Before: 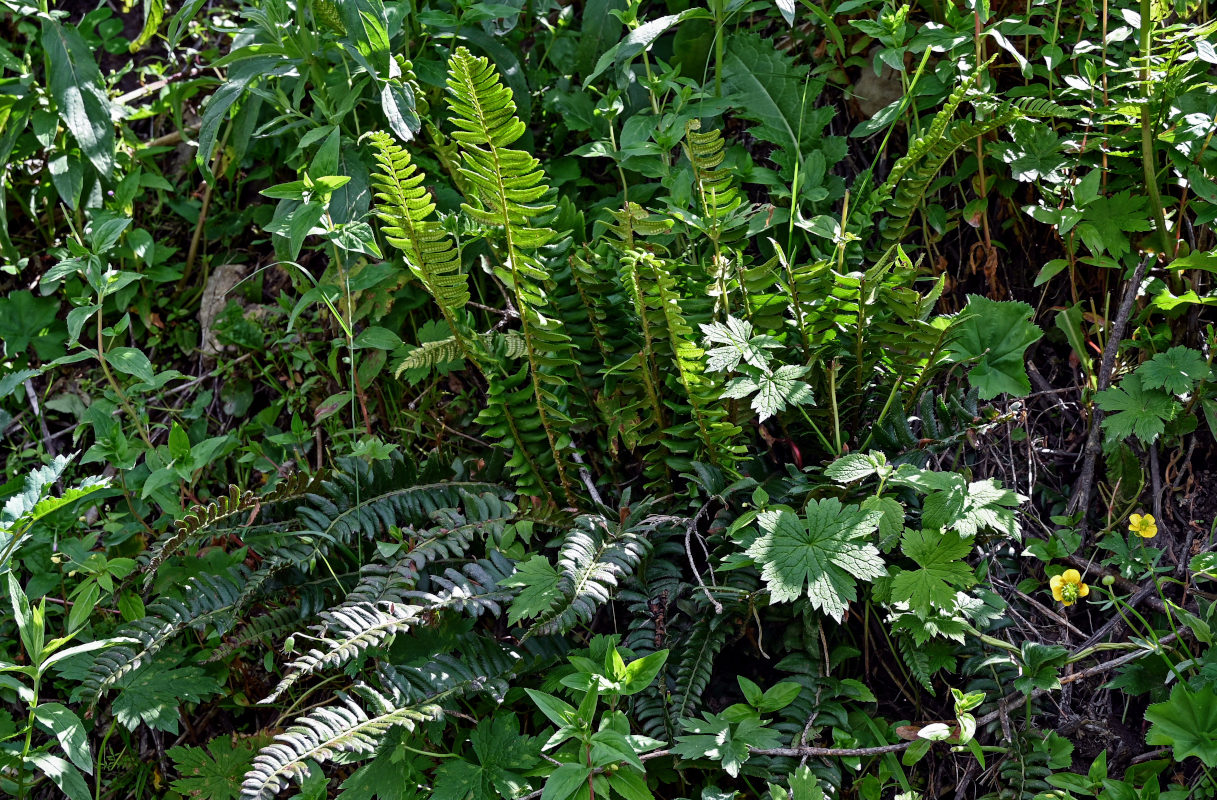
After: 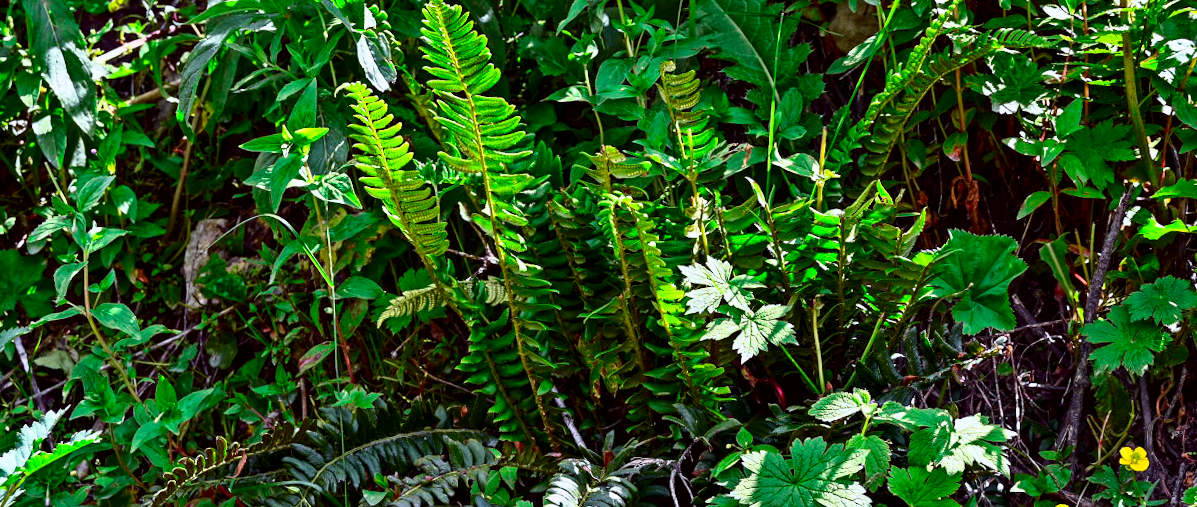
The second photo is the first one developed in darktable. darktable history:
rotate and perspective: rotation -1.32°, lens shift (horizontal) -0.031, crop left 0.015, crop right 0.985, crop top 0.047, crop bottom 0.982
color correction: highlights a* -2.73, highlights b* -2.09, shadows a* 2.41, shadows b* 2.73
contrast brightness saturation: contrast 0.18, saturation 0.3
tone curve: curves: ch0 [(0, 0) (0.105, 0.08) (0.195, 0.18) (0.283, 0.288) (0.384, 0.419) (0.485, 0.531) (0.638, 0.69) (0.795, 0.879) (1, 0.977)]; ch1 [(0, 0) (0.161, 0.092) (0.35, 0.33) (0.379, 0.401) (0.456, 0.469) (0.498, 0.503) (0.531, 0.537) (0.596, 0.621) (0.635, 0.655) (1, 1)]; ch2 [(0, 0) (0.371, 0.362) (0.437, 0.437) (0.483, 0.484) (0.53, 0.515) (0.56, 0.58) (0.622, 0.606) (1, 1)], color space Lab, independent channels, preserve colors none
crop and rotate: top 4.848%, bottom 29.503%
local contrast: highlights 100%, shadows 100%, detail 120%, midtone range 0.2
color balance: output saturation 120%
